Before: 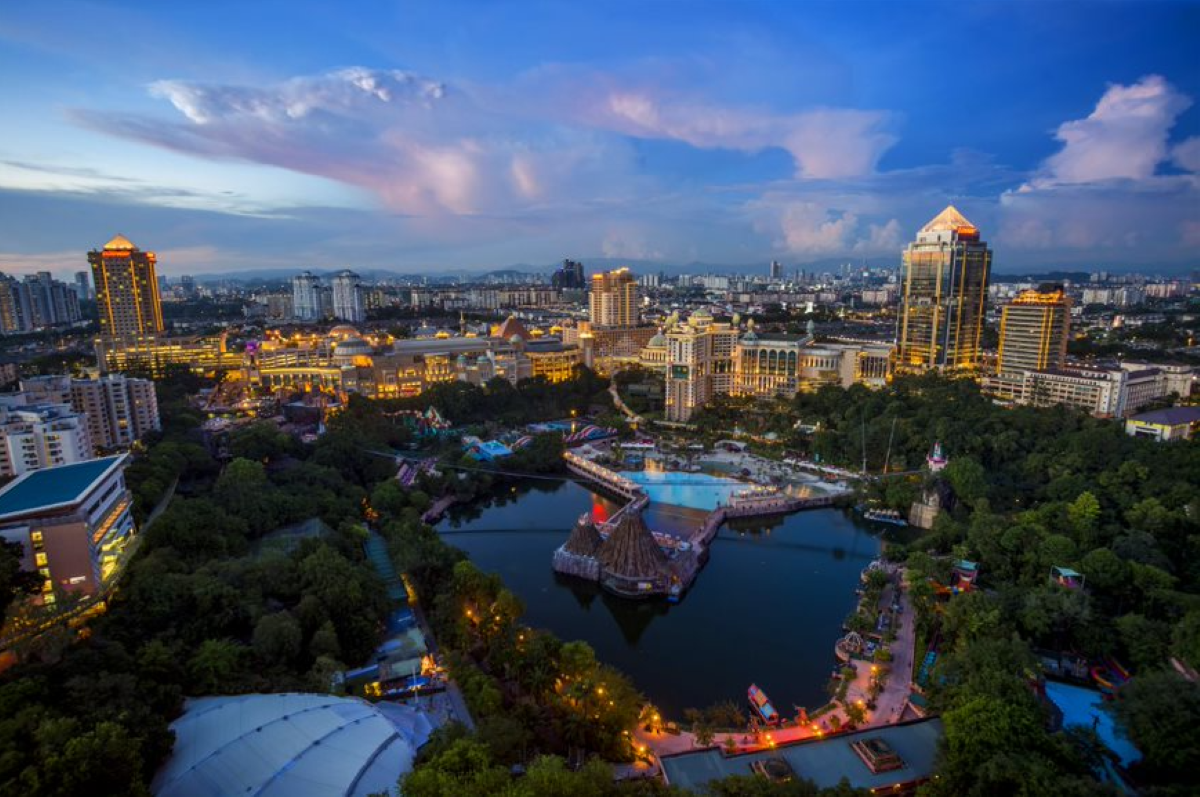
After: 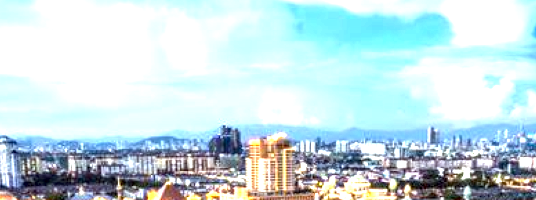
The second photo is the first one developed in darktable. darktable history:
crop: left 28.64%, top 16.832%, right 26.637%, bottom 58.055%
color correction: highlights a* -2.73, highlights b* -2.09, shadows a* 2.41, shadows b* 2.73
local contrast: highlights 60%, shadows 60%, detail 160%
exposure: black level correction 0.005, exposure 2.084 EV, compensate highlight preservation false
